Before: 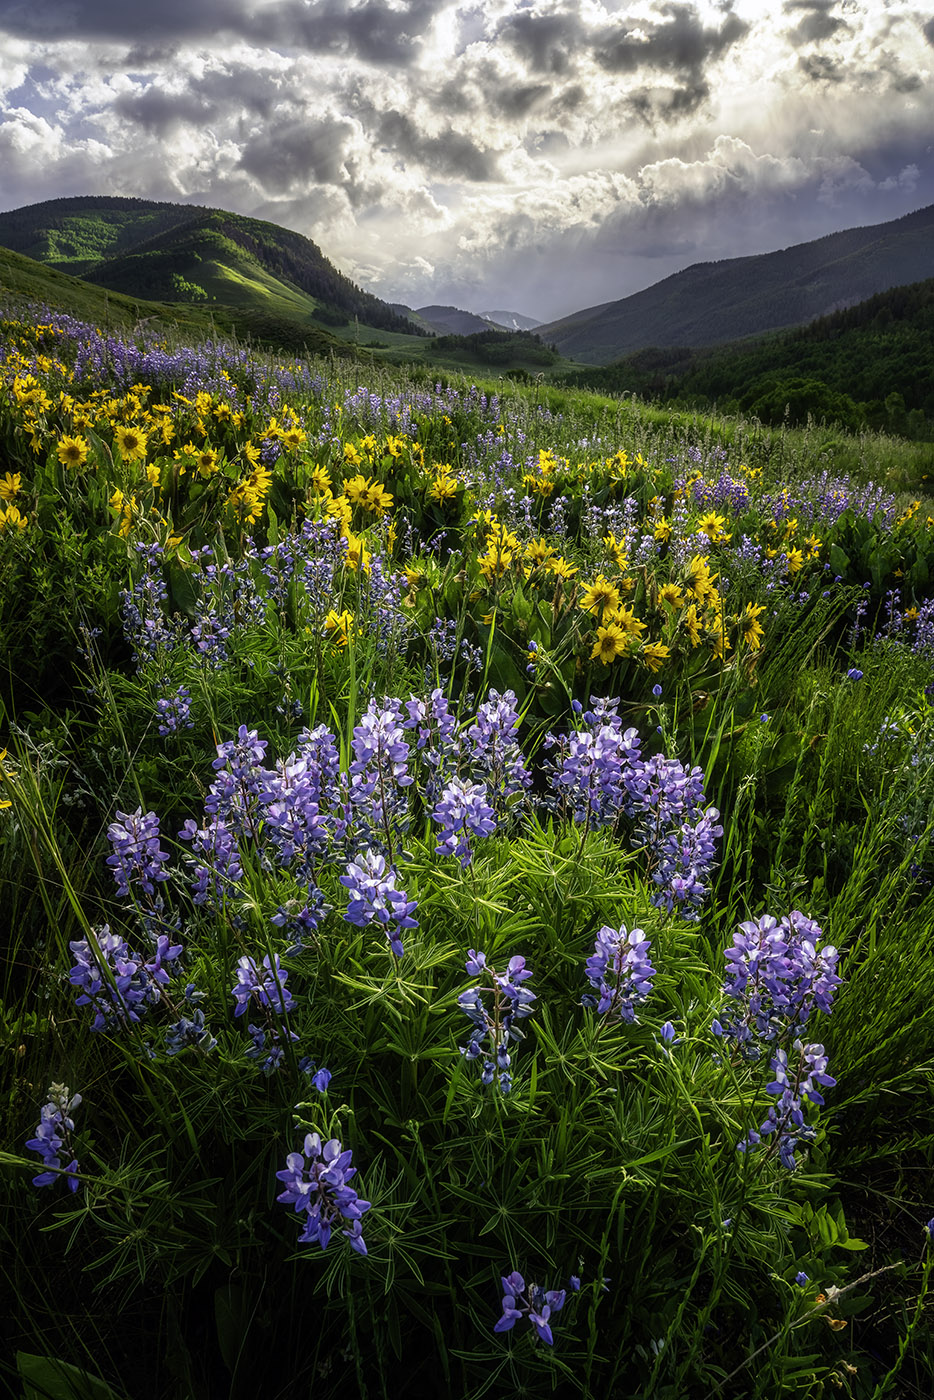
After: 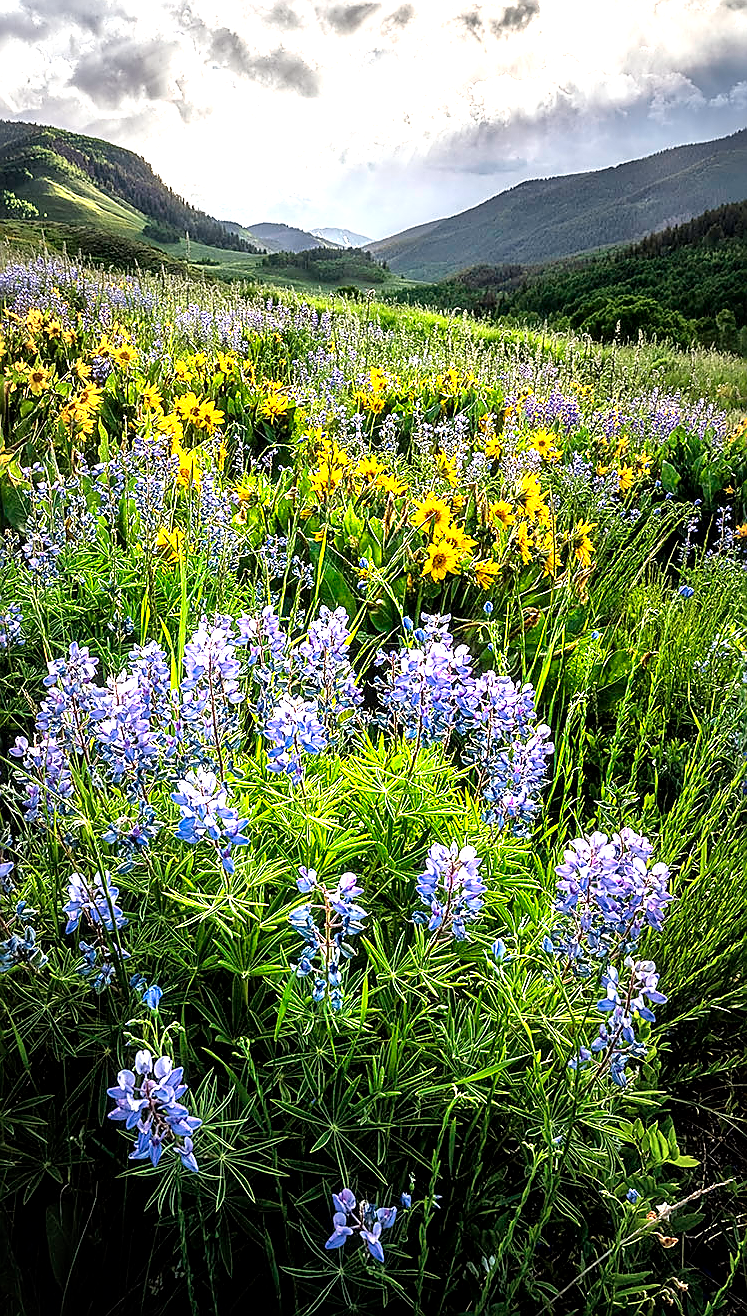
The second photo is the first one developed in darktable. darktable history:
exposure: black level correction 0, exposure 0.889 EV, compensate highlight preservation false
crop and rotate: left 18.167%, top 5.988%, right 1.839%
sharpen: radius 1.358, amount 1.243, threshold 0.66
tone equalizer: -8 EV -0.762 EV, -7 EV -0.708 EV, -6 EV -0.64 EV, -5 EV -0.36 EV, -3 EV 0.369 EV, -2 EV 0.6 EV, -1 EV 0.7 EV, +0 EV 0.75 EV
vignetting: fall-off start 16.3%, fall-off radius 99.56%, brightness -0.413, saturation -0.296, width/height ratio 0.718
local contrast: mode bilateral grid, contrast 26, coarseness 48, detail 152%, midtone range 0.2
